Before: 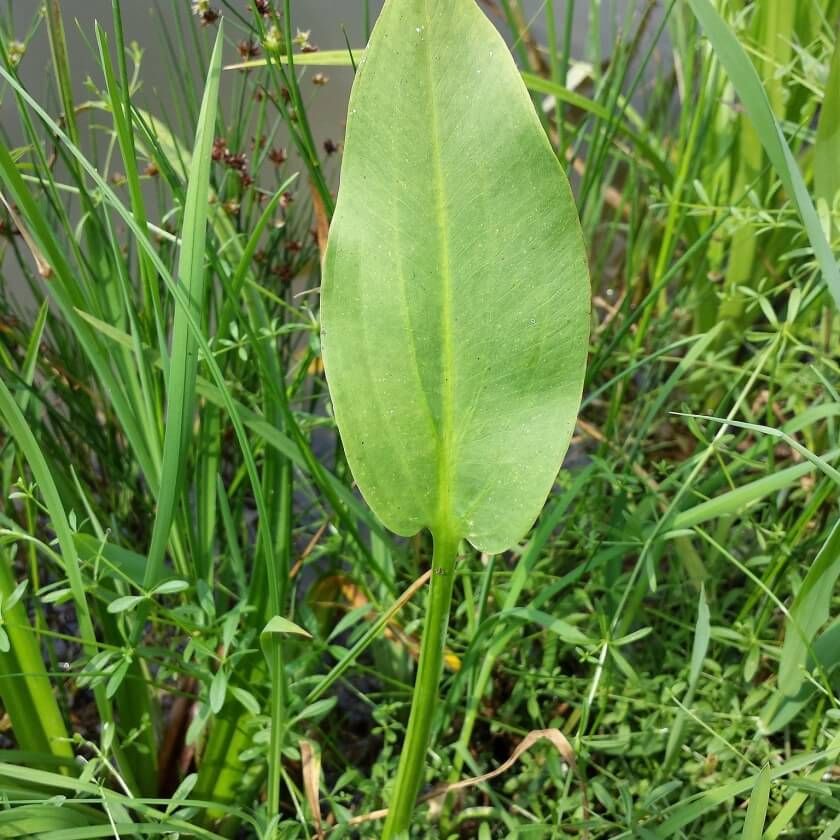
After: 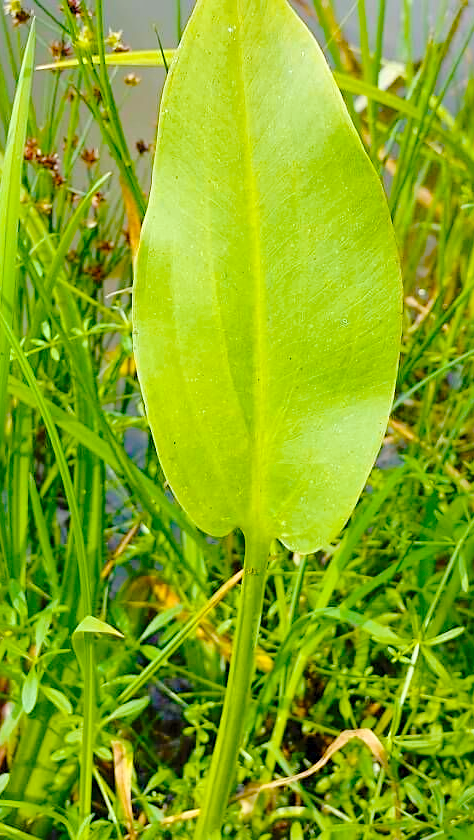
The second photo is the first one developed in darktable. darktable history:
sharpen: on, module defaults
tone curve: curves: ch0 [(0, 0) (0.26, 0.424) (0.417, 0.585) (1, 1)], preserve colors none
shadows and highlights: shadows 61.94, white point adjustment 0.347, highlights -34.67, compress 83.63%
crop and rotate: left 22.486%, right 21.052%
color balance rgb: linear chroma grading › global chroma 40.209%, perceptual saturation grading › global saturation 30.534%, global vibrance 24.687%
contrast equalizer: y [[0.502, 0.505, 0.512, 0.529, 0.564, 0.588], [0.5 ×6], [0.502, 0.505, 0.512, 0.529, 0.564, 0.588], [0, 0.001, 0.001, 0.004, 0.008, 0.011], [0, 0.001, 0.001, 0.004, 0.008, 0.011]], mix 0.142
